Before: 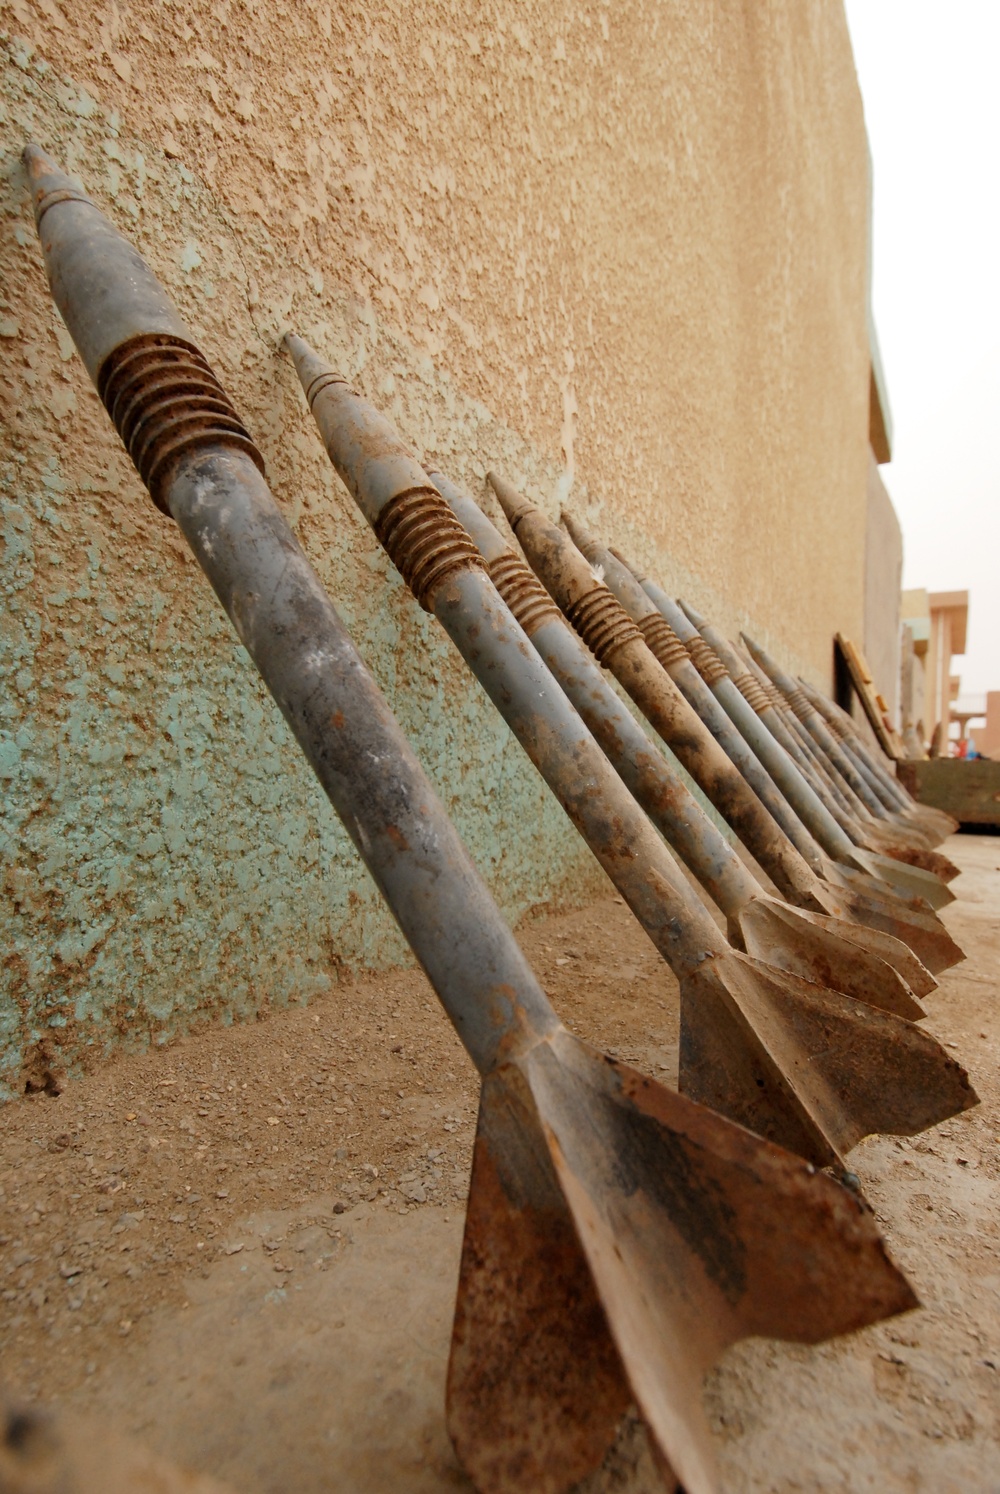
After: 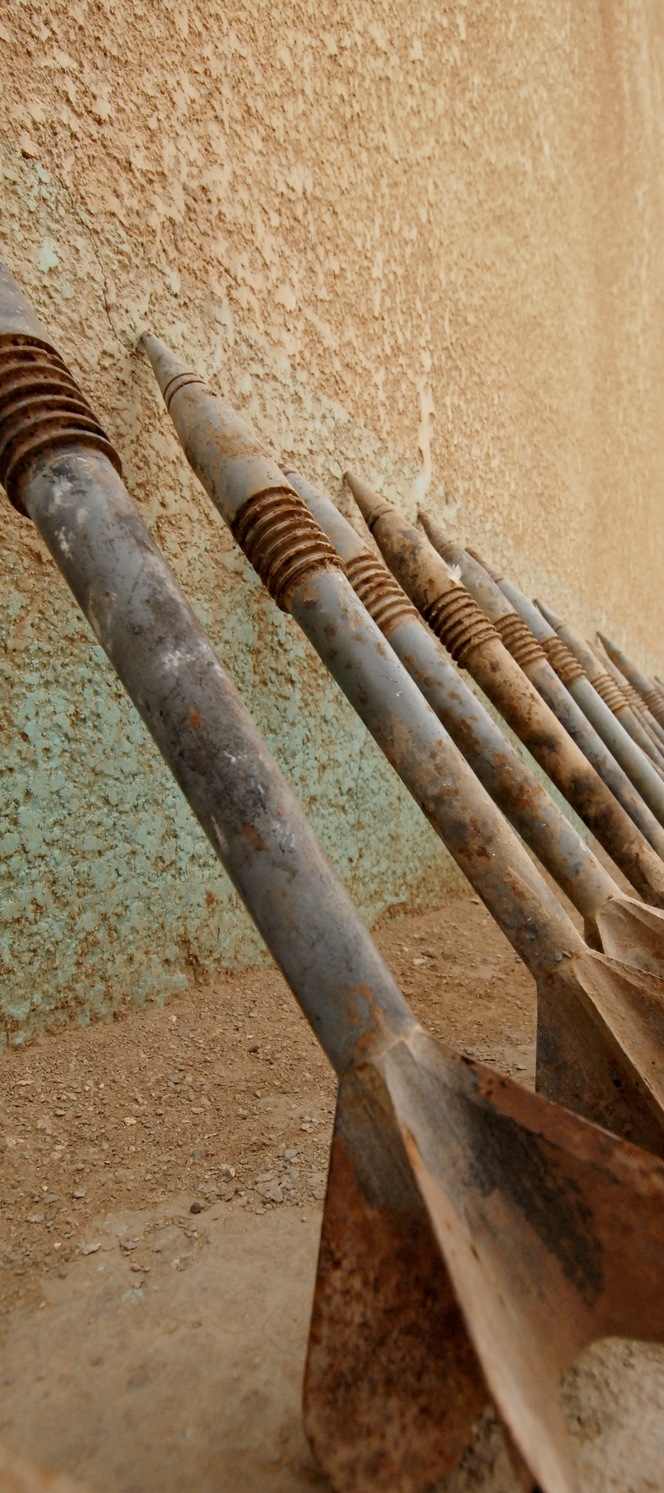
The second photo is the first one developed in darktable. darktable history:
crop and rotate: left 14.336%, right 19.19%
local contrast: mode bilateral grid, contrast 28, coarseness 16, detail 115%, midtone range 0.2
